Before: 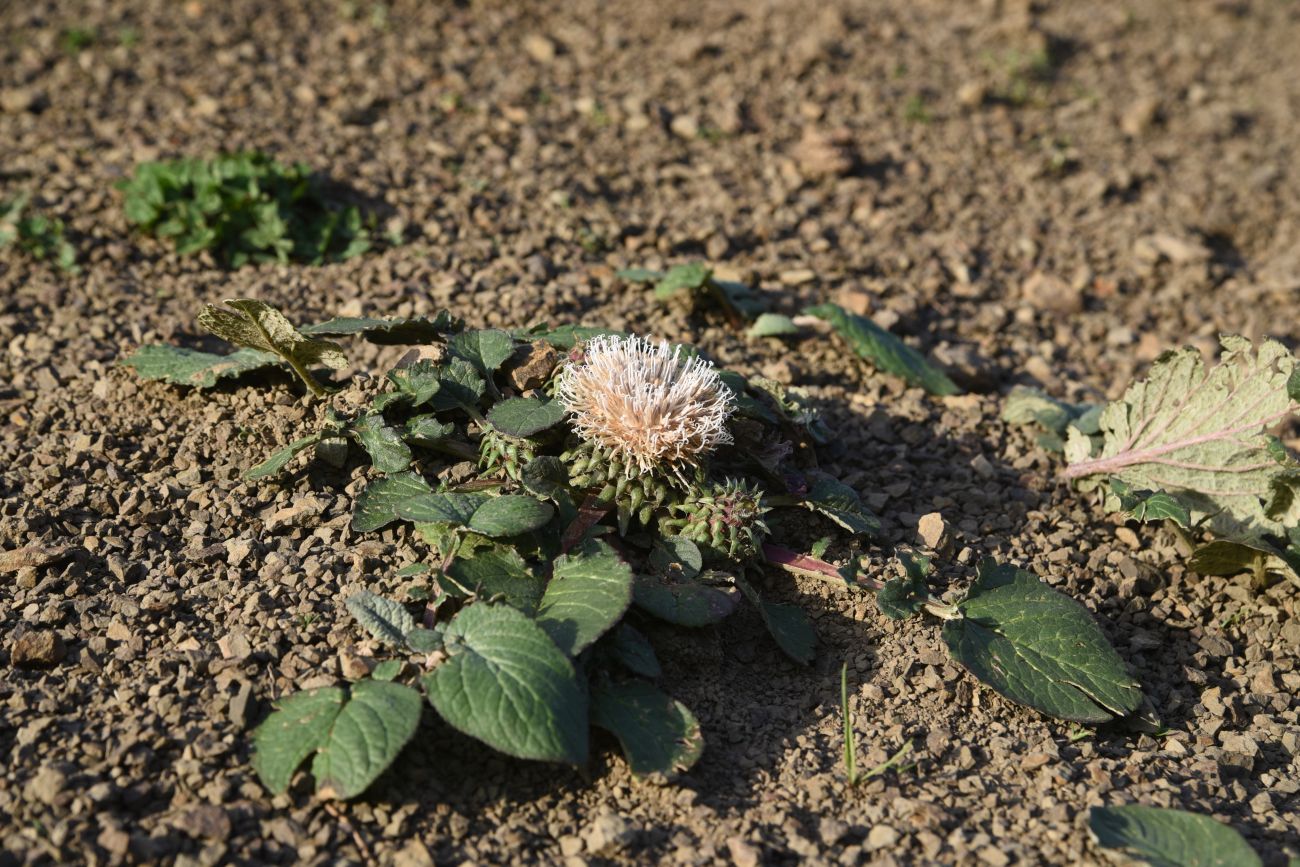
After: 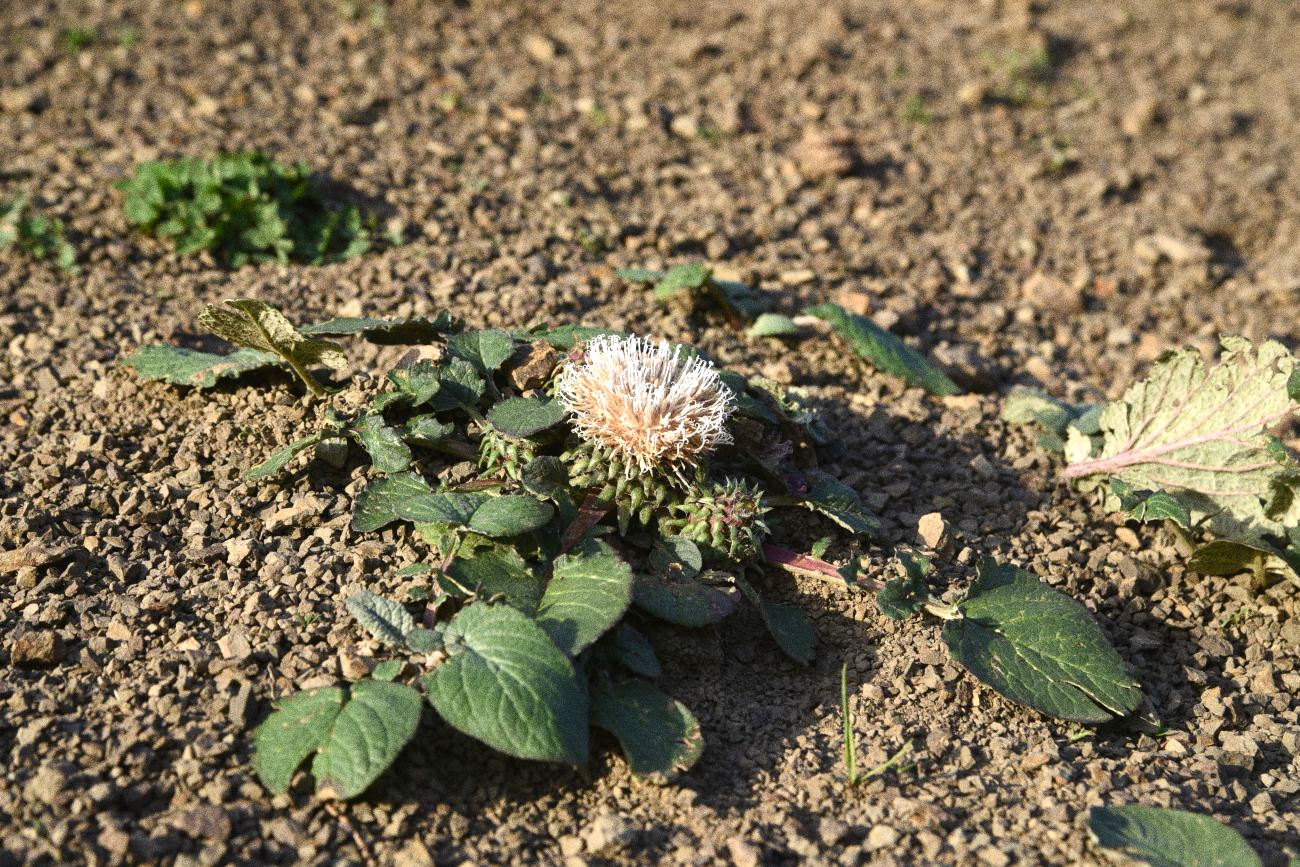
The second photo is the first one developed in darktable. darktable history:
exposure: black level correction 0.001, exposure 0.5 EV, compensate exposure bias true, compensate highlight preservation false
contrast brightness saturation: contrast -0.02, brightness -0.01, saturation 0.03
grain: coarseness 0.09 ISO, strength 40%
